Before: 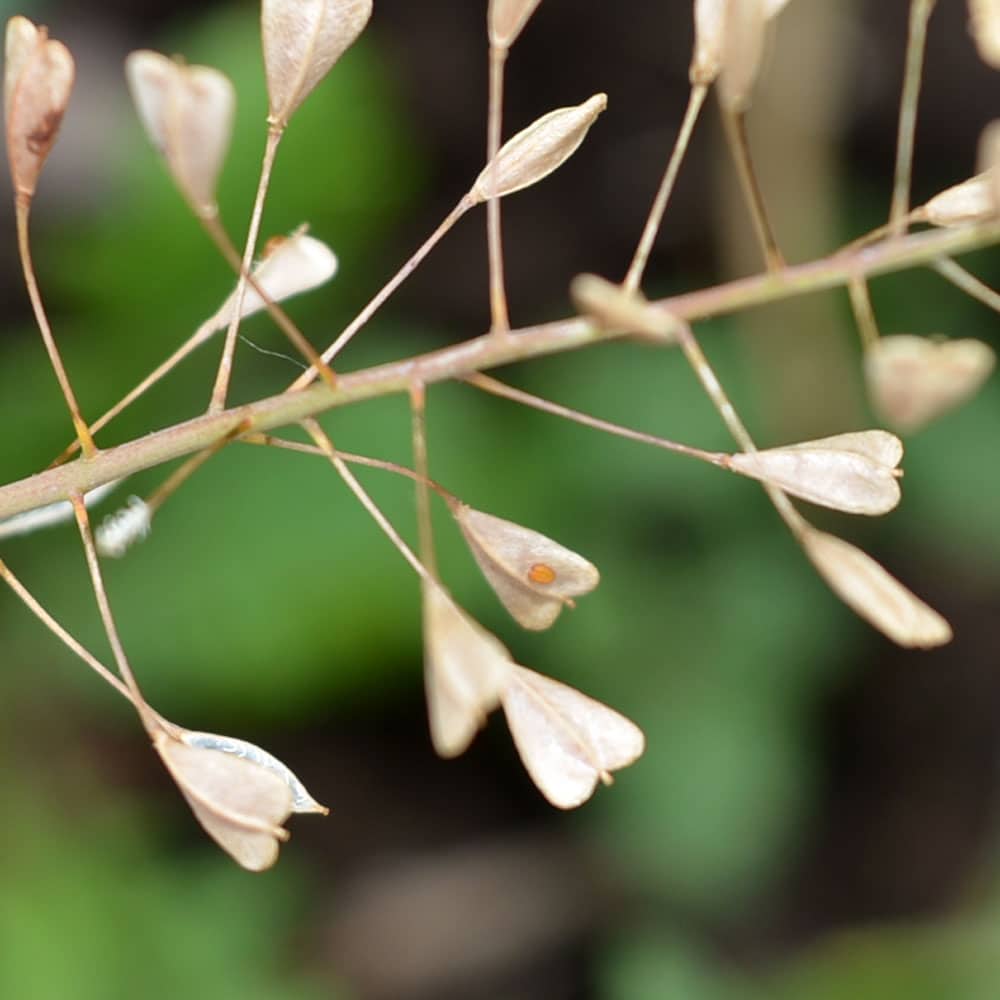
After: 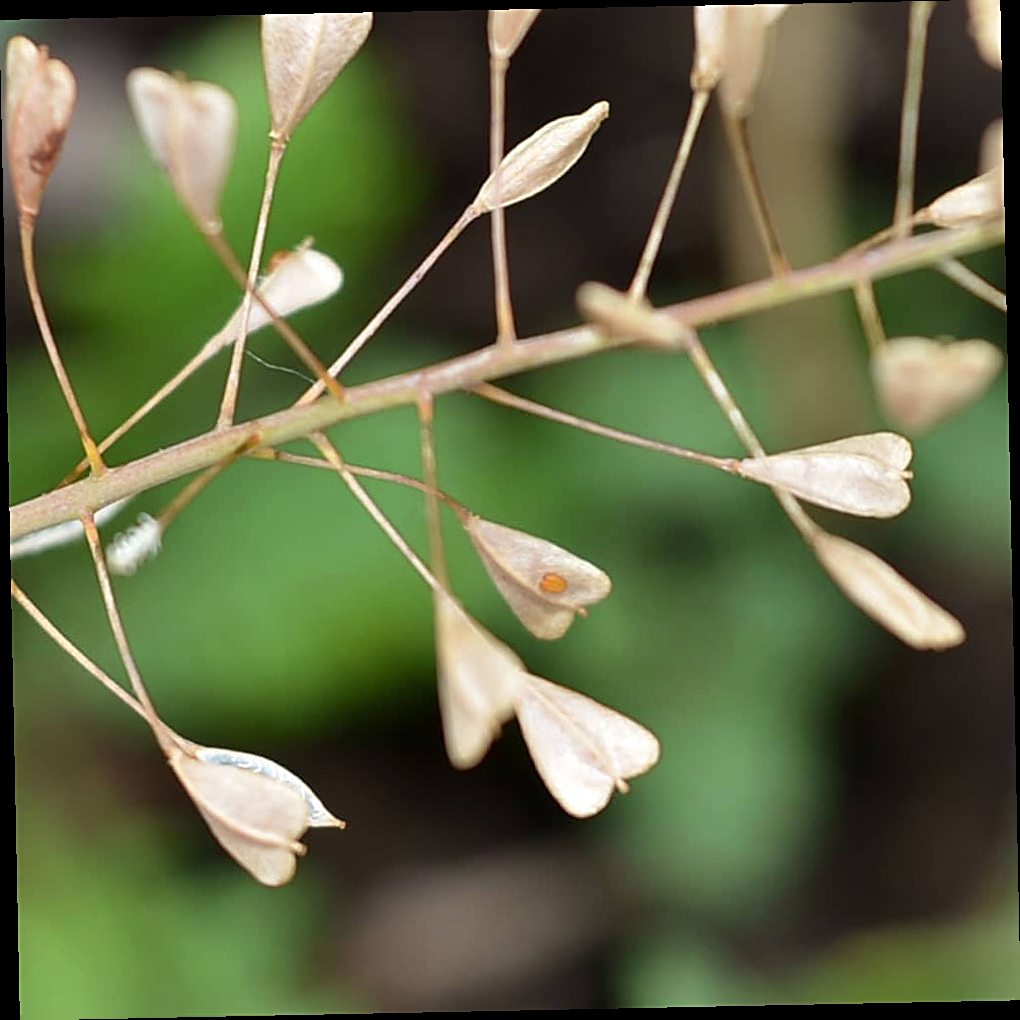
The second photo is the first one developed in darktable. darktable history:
color zones: curves: ch0 [(0.25, 0.5) (0.463, 0.627) (0.484, 0.637) (0.75, 0.5)]
rotate and perspective: rotation -1.17°, automatic cropping off
sharpen: on, module defaults
